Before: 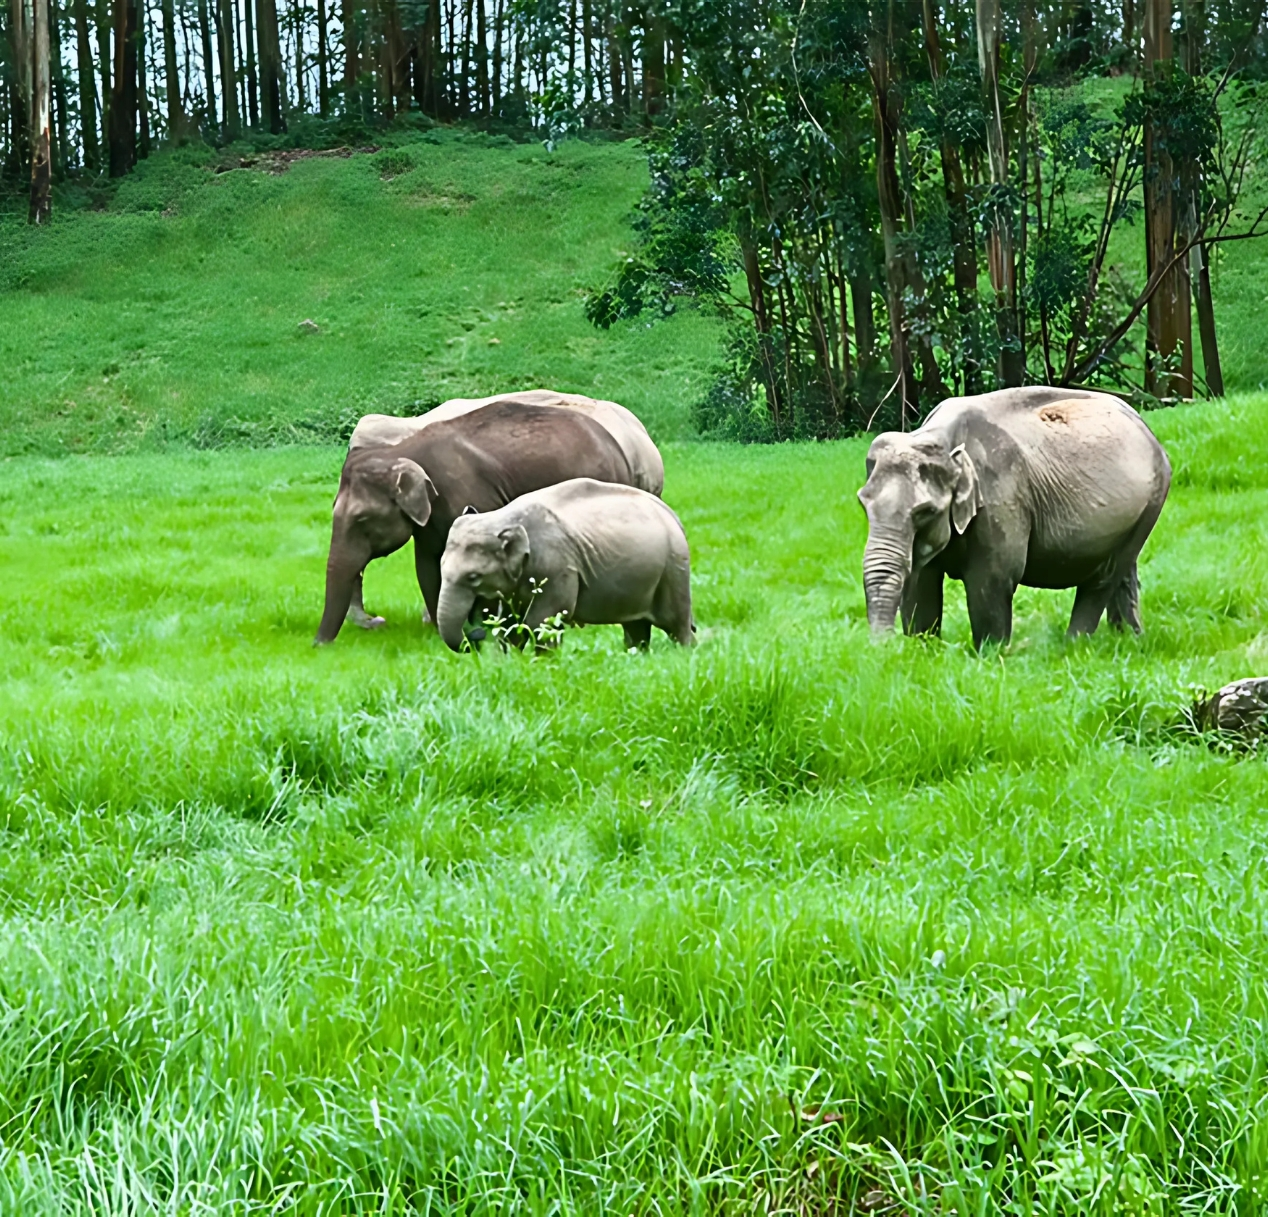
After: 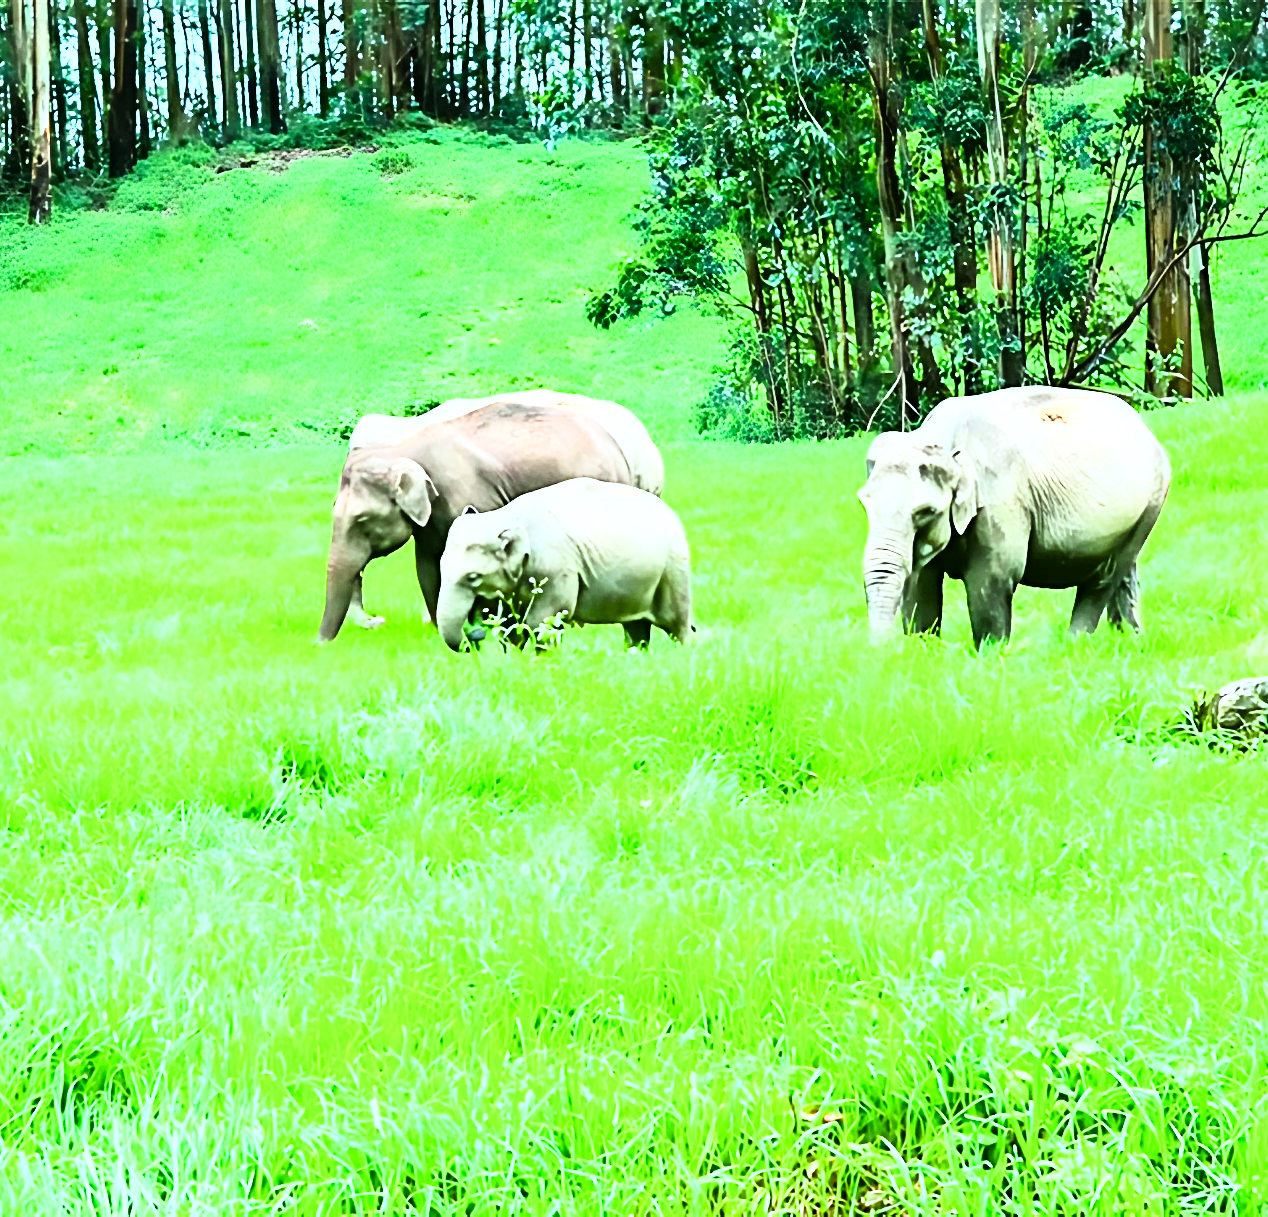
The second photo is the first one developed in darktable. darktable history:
white balance: red 0.925, blue 1.046
color balance rgb: perceptual saturation grading › global saturation 20%, perceptual saturation grading › highlights -25%, perceptual saturation grading › shadows 25%
exposure: black level correction 0, exposure 1.2 EV, compensate exposure bias true, compensate highlight preservation false
rgb curve: curves: ch0 [(0, 0) (0.21, 0.15) (0.24, 0.21) (0.5, 0.75) (0.75, 0.96) (0.89, 0.99) (1, 1)]; ch1 [(0, 0.02) (0.21, 0.13) (0.25, 0.2) (0.5, 0.67) (0.75, 0.9) (0.89, 0.97) (1, 1)]; ch2 [(0, 0.02) (0.21, 0.13) (0.25, 0.2) (0.5, 0.67) (0.75, 0.9) (0.89, 0.97) (1, 1)], compensate middle gray true
